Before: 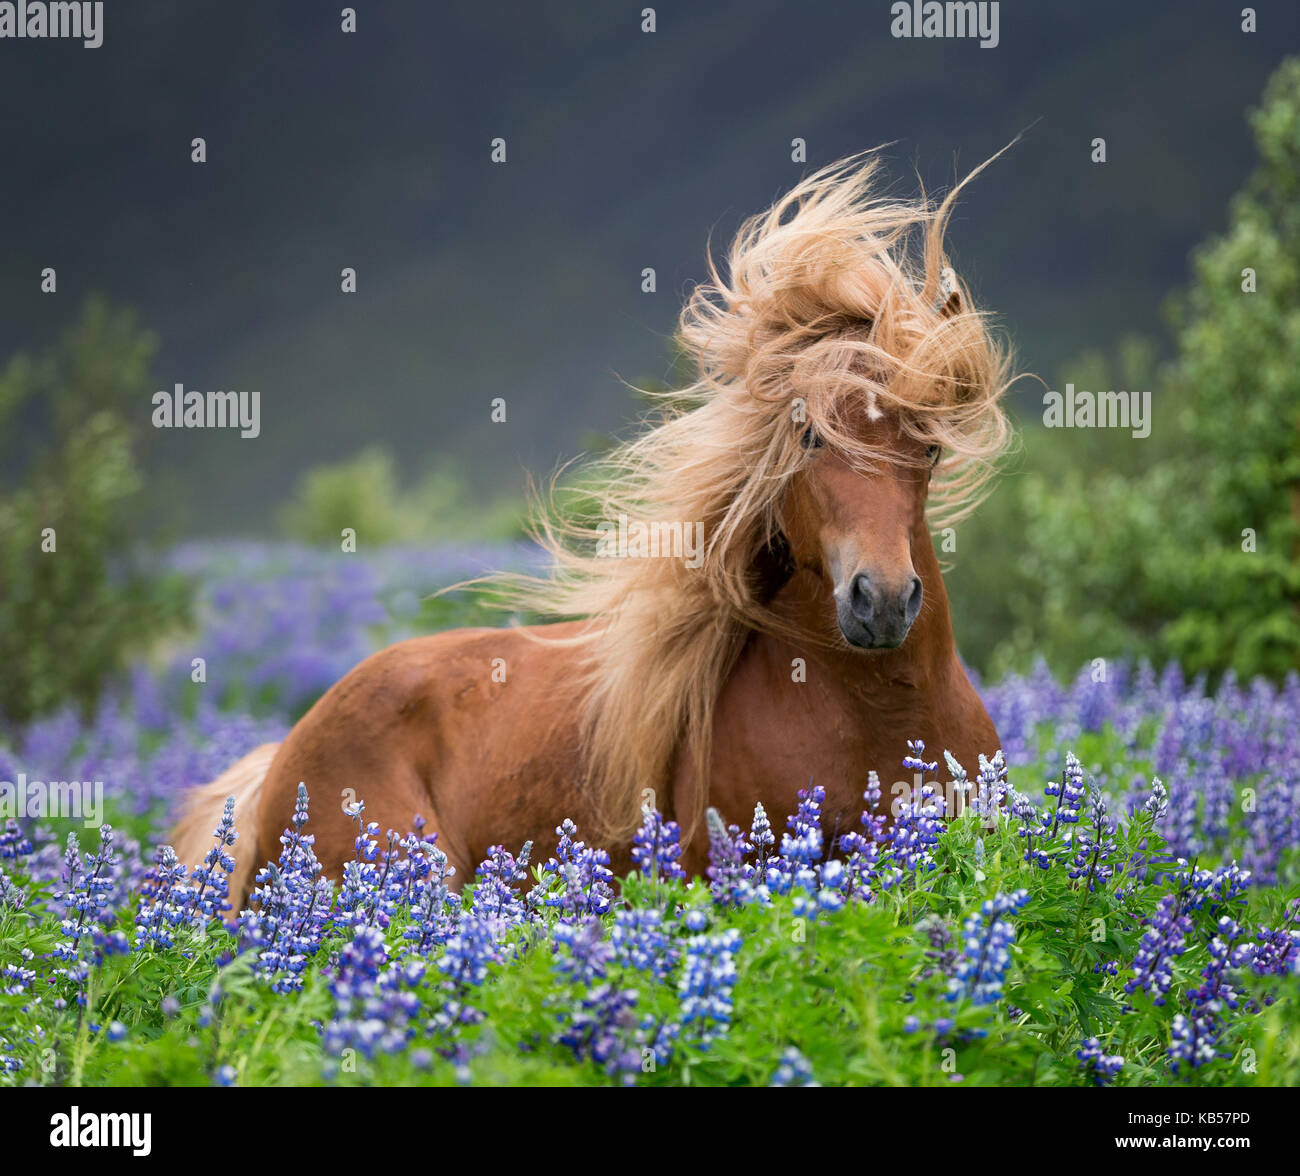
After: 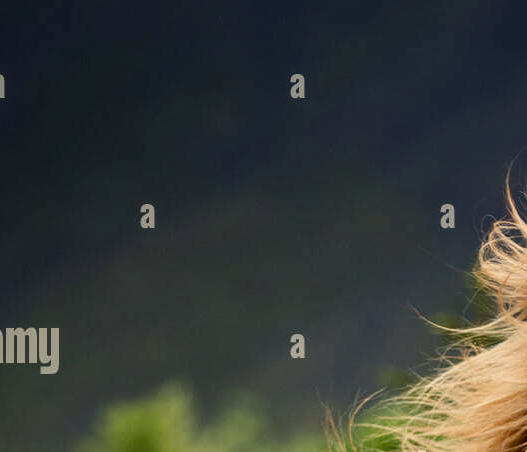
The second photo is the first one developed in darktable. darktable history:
contrast brightness saturation: contrast 0.133, brightness -0.223, saturation 0.138
crop: left 15.503%, top 5.453%, right 43.95%, bottom 56.1%
local contrast: on, module defaults
exposure: compensate highlight preservation false
color correction: highlights a* 1.41, highlights b* 18.09
filmic rgb: black relative exposure -11.34 EV, white relative exposure 3.21 EV, threshold 3.05 EV, hardness 6.71, color science v6 (2022), enable highlight reconstruction true
